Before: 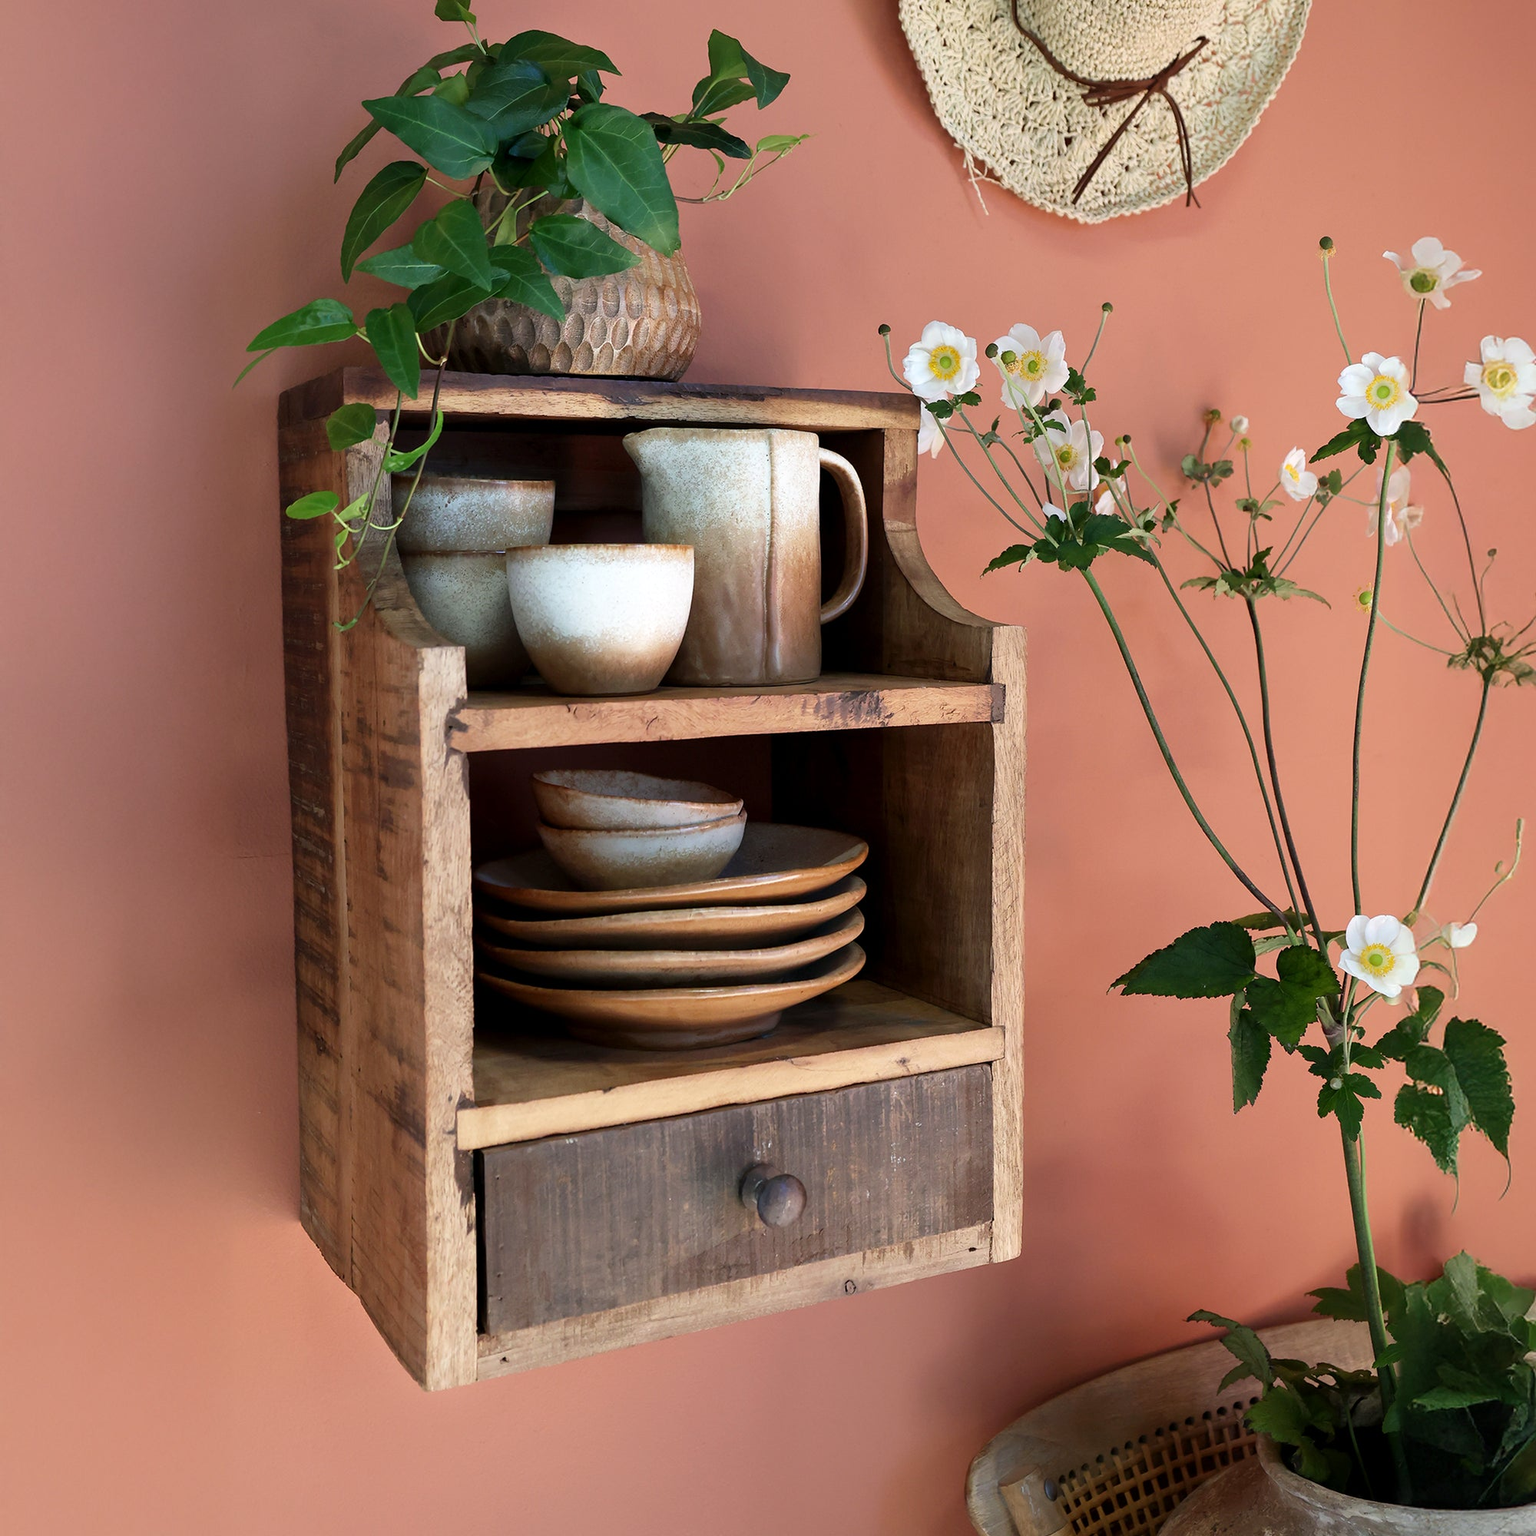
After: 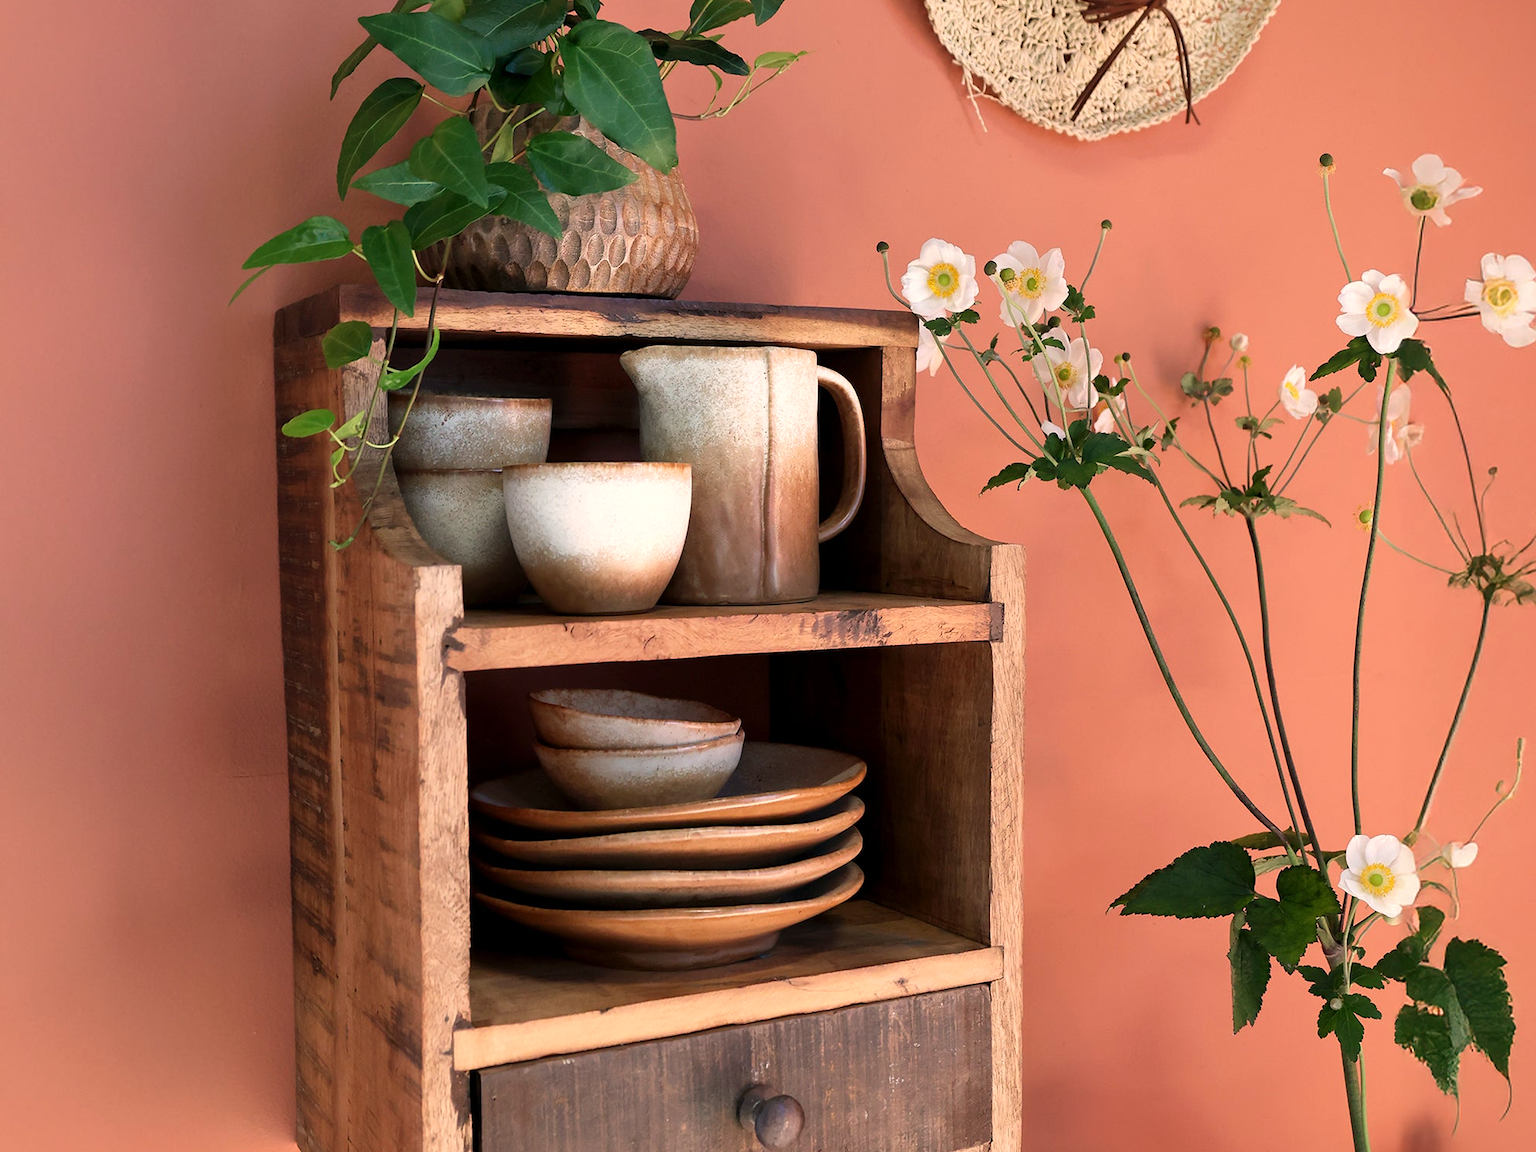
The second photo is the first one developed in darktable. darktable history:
crop: left 0.387%, top 5.469%, bottom 19.809%
white balance: red 1.127, blue 0.943
